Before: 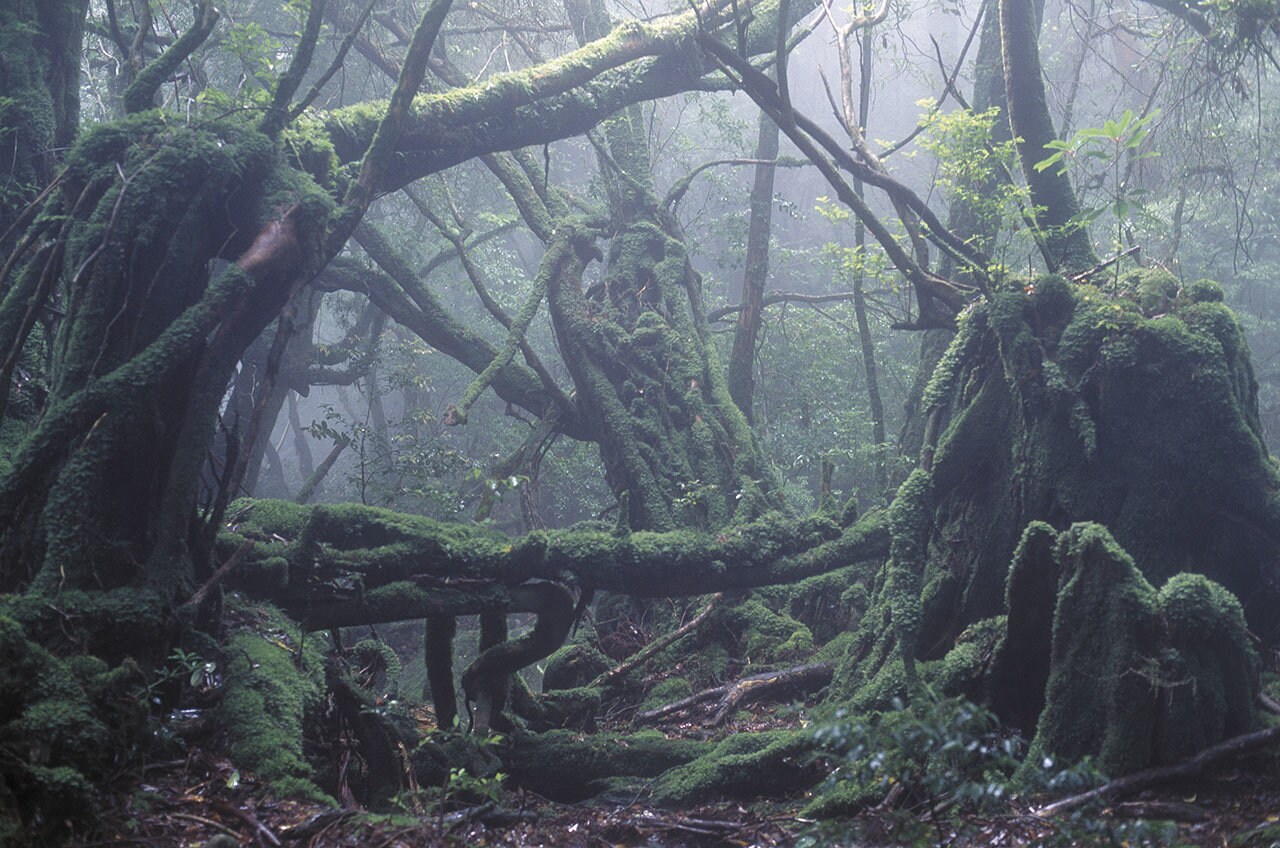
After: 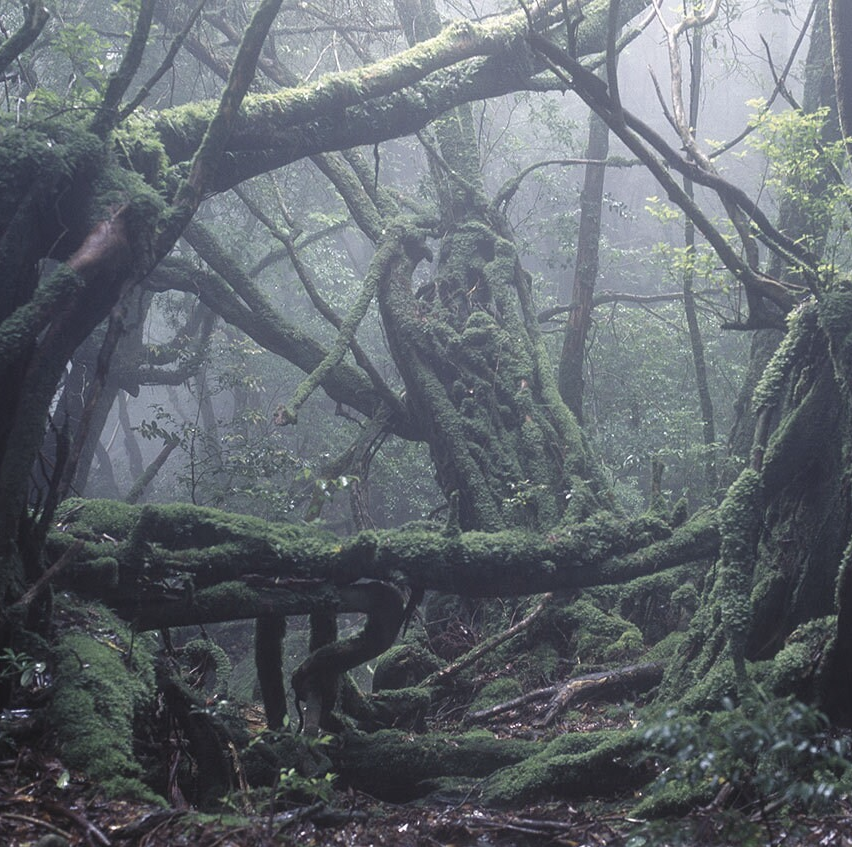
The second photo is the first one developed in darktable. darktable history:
contrast brightness saturation: contrast 0.06, brightness -0.014, saturation -0.239
crop and rotate: left 13.35%, right 20.048%
